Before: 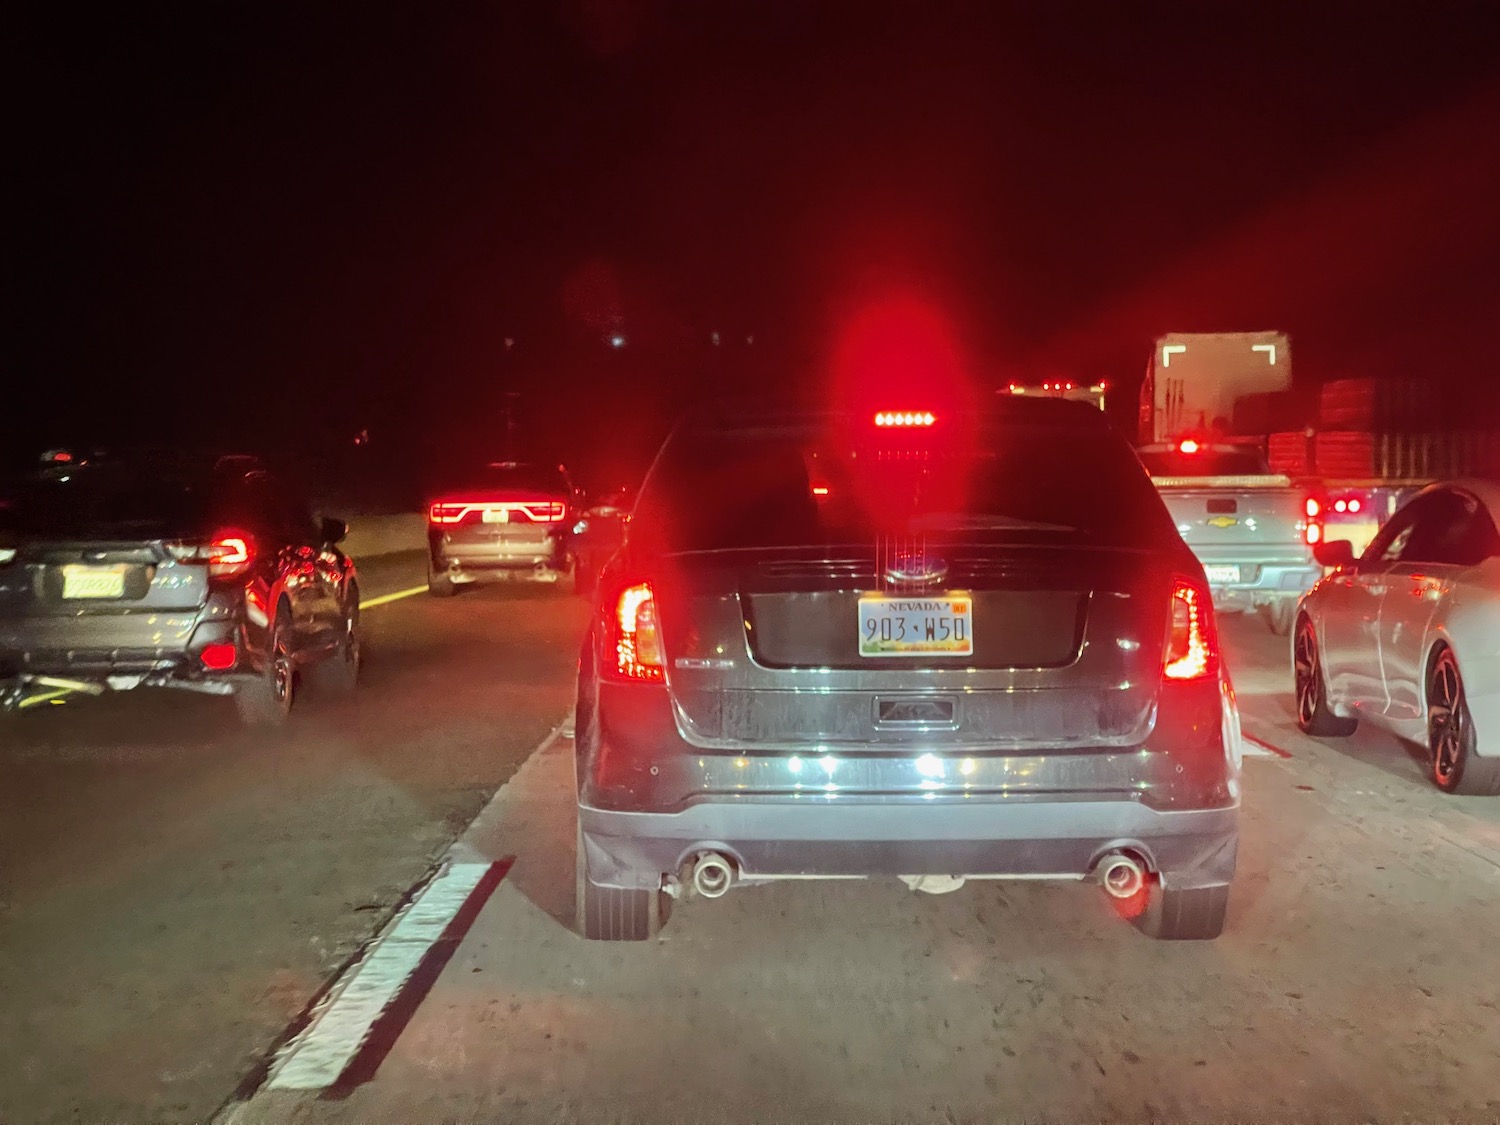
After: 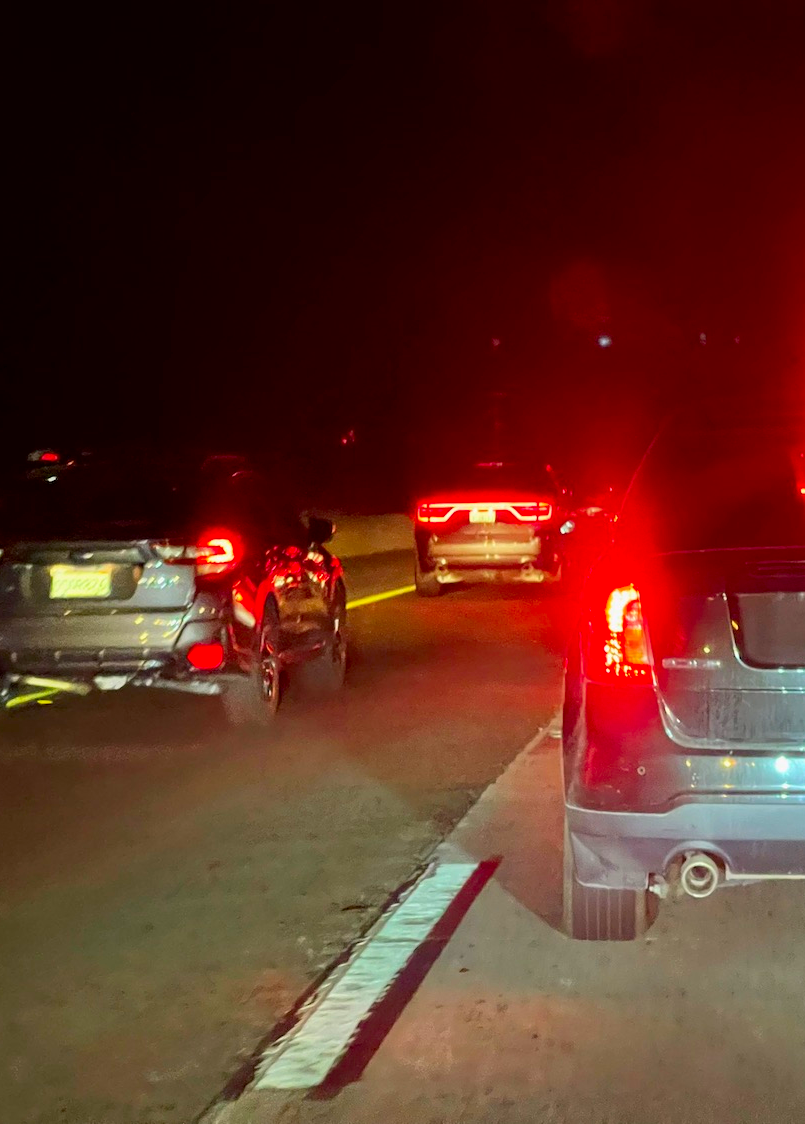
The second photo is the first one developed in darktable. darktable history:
crop: left 0.902%, right 45.404%, bottom 0.082%
contrast brightness saturation: saturation 0.482
